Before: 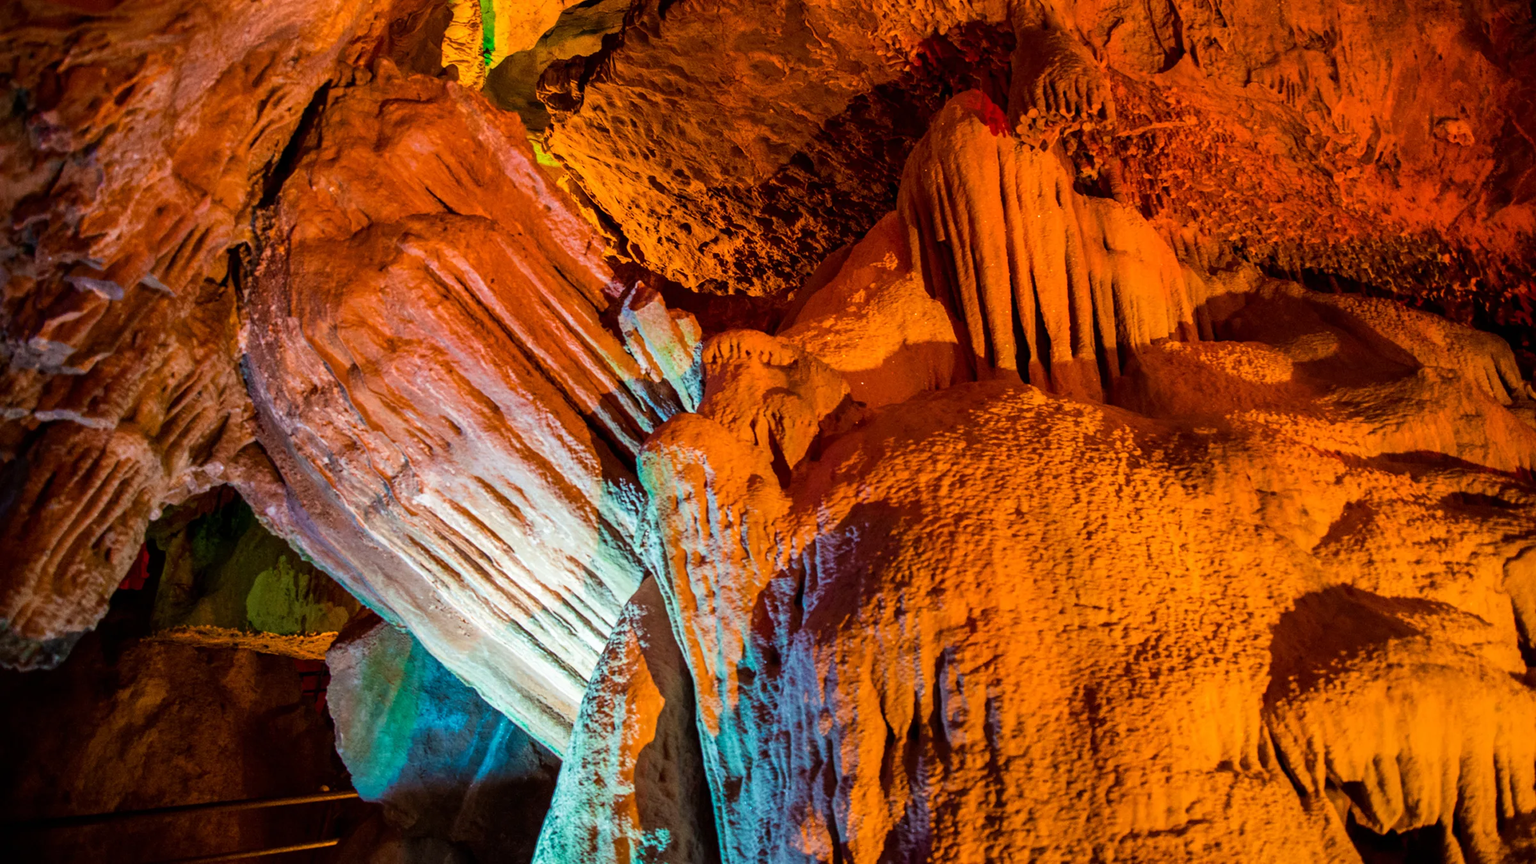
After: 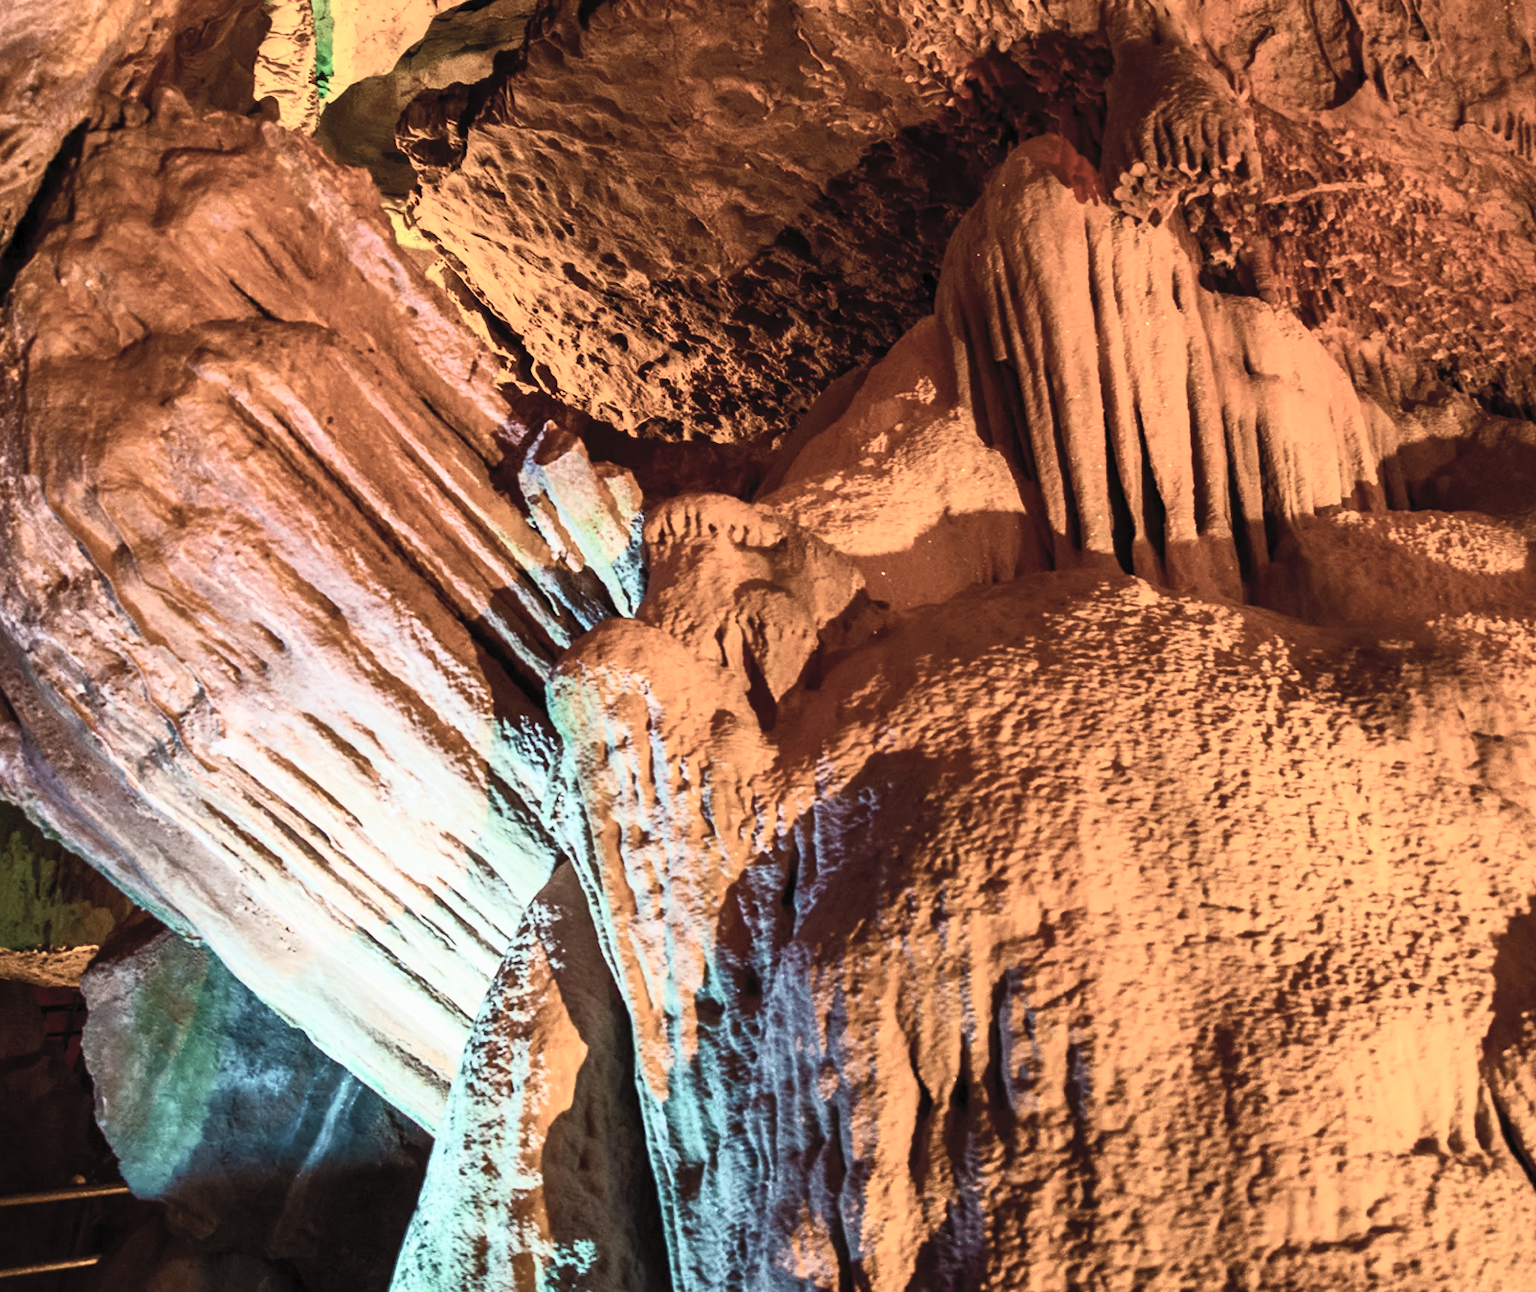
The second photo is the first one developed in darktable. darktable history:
base curve: curves: ch0 [(0, 0) (0.303, 0.277) (1, 1)]
contrast brightness saturation: contrast 0.57, brightness 0.57, saturation -0.34
exposure: exposure -0.36 EV, compensate highlight preservation false
crop and rotate: left 17.732%, right 15.423%
